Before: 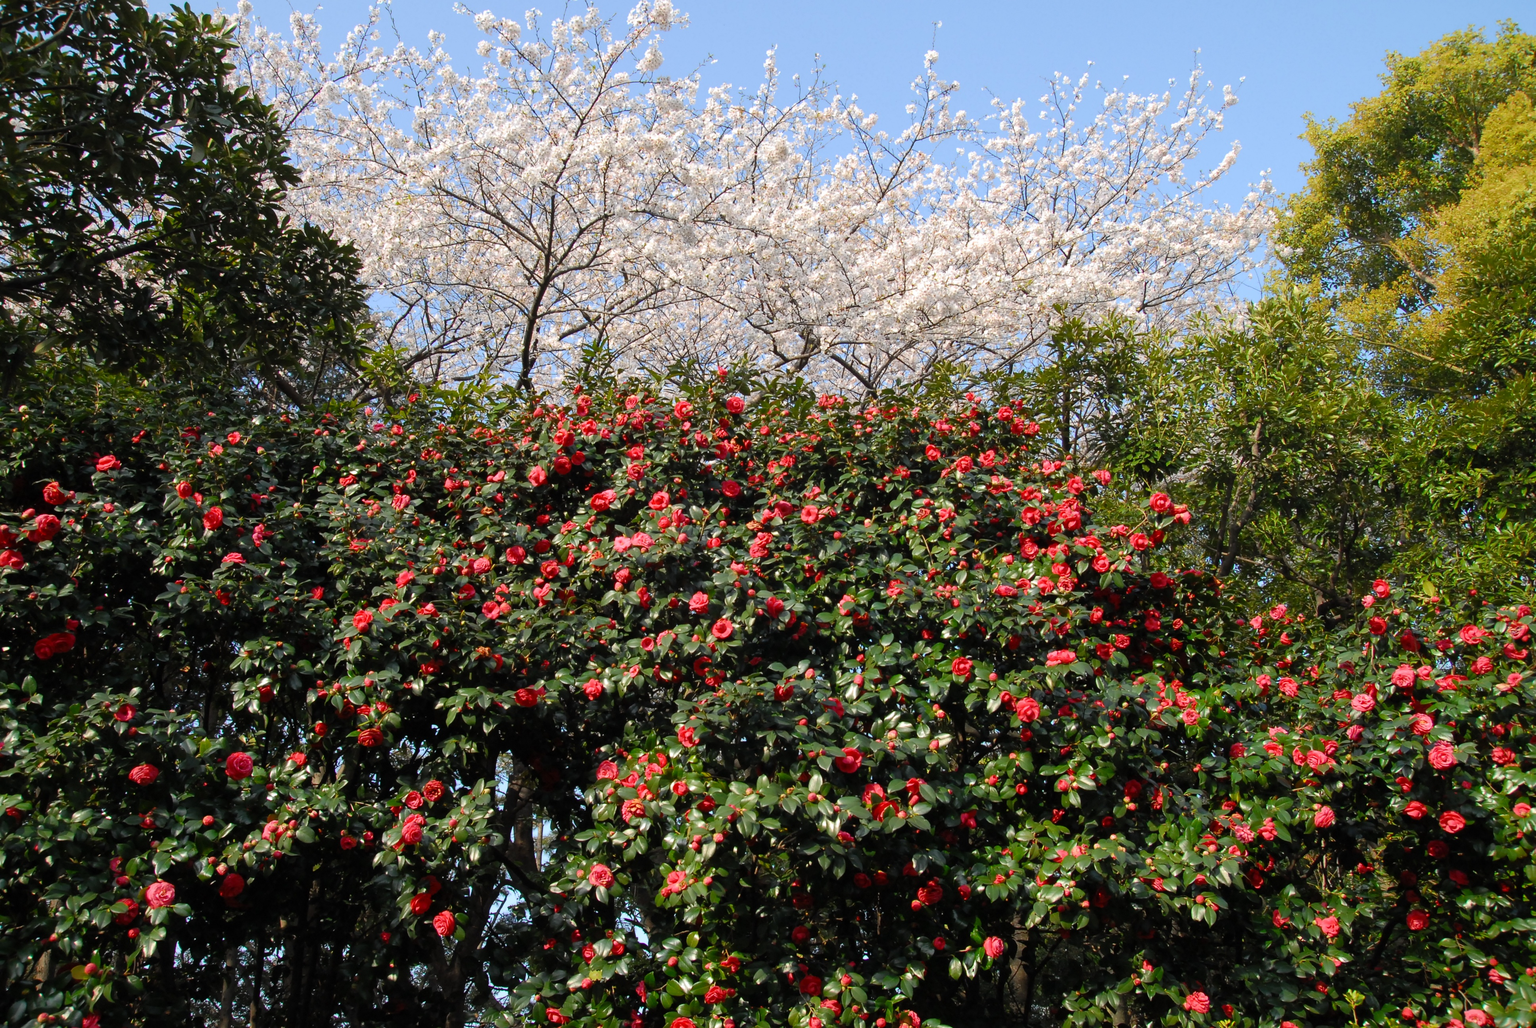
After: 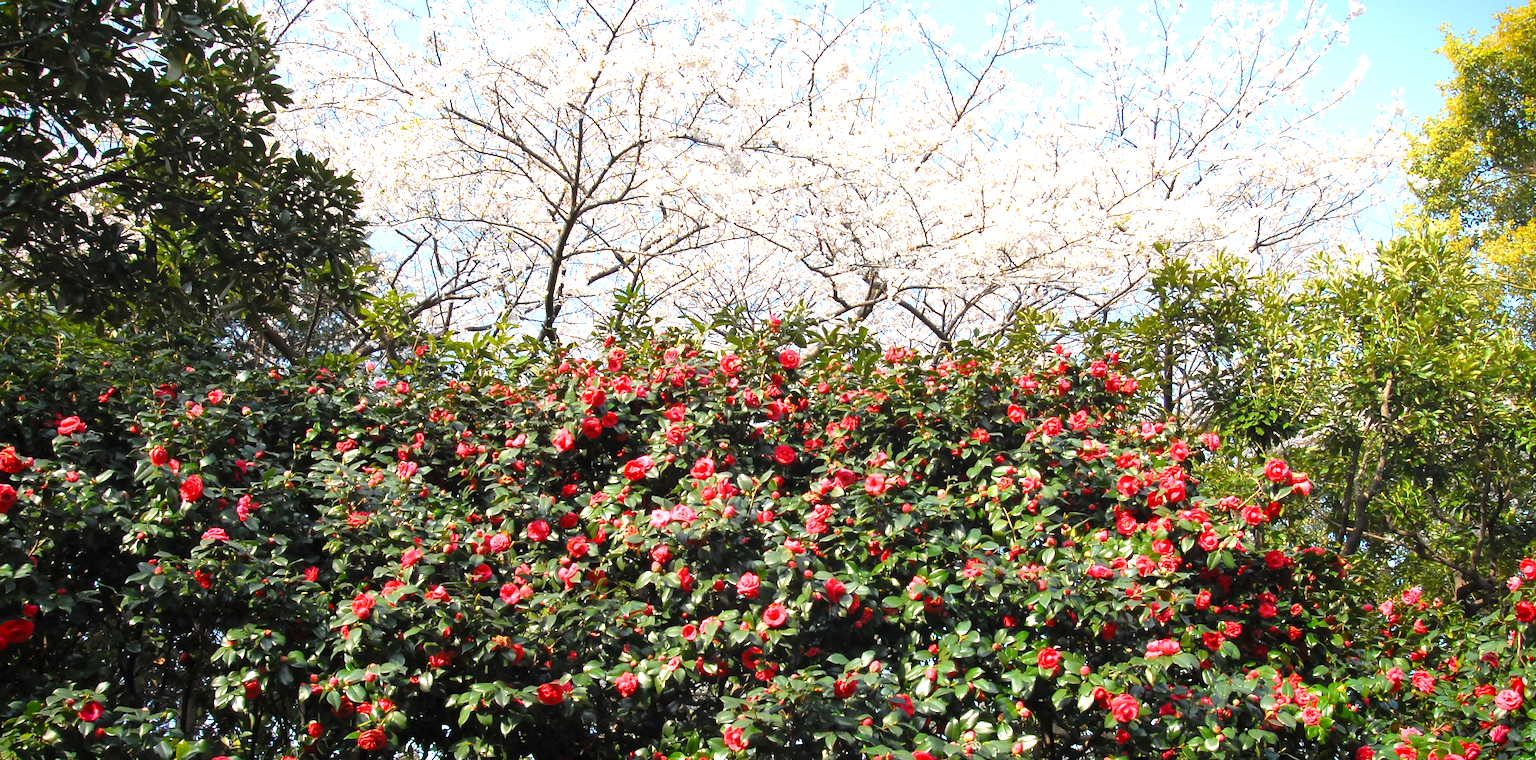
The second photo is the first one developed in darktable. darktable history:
crop: left 3.015%, top 8.969%, right 9.647%, bottom 26.457%
vignetting: fall-off start 98.29%, fall-off radius 100%, brightness -1, saturation 0.5, width/height ratio 1.428
exposure: black level correction 0, exposure 1.1 EV, compensate exposure bias true, compensate highlight preservation false
